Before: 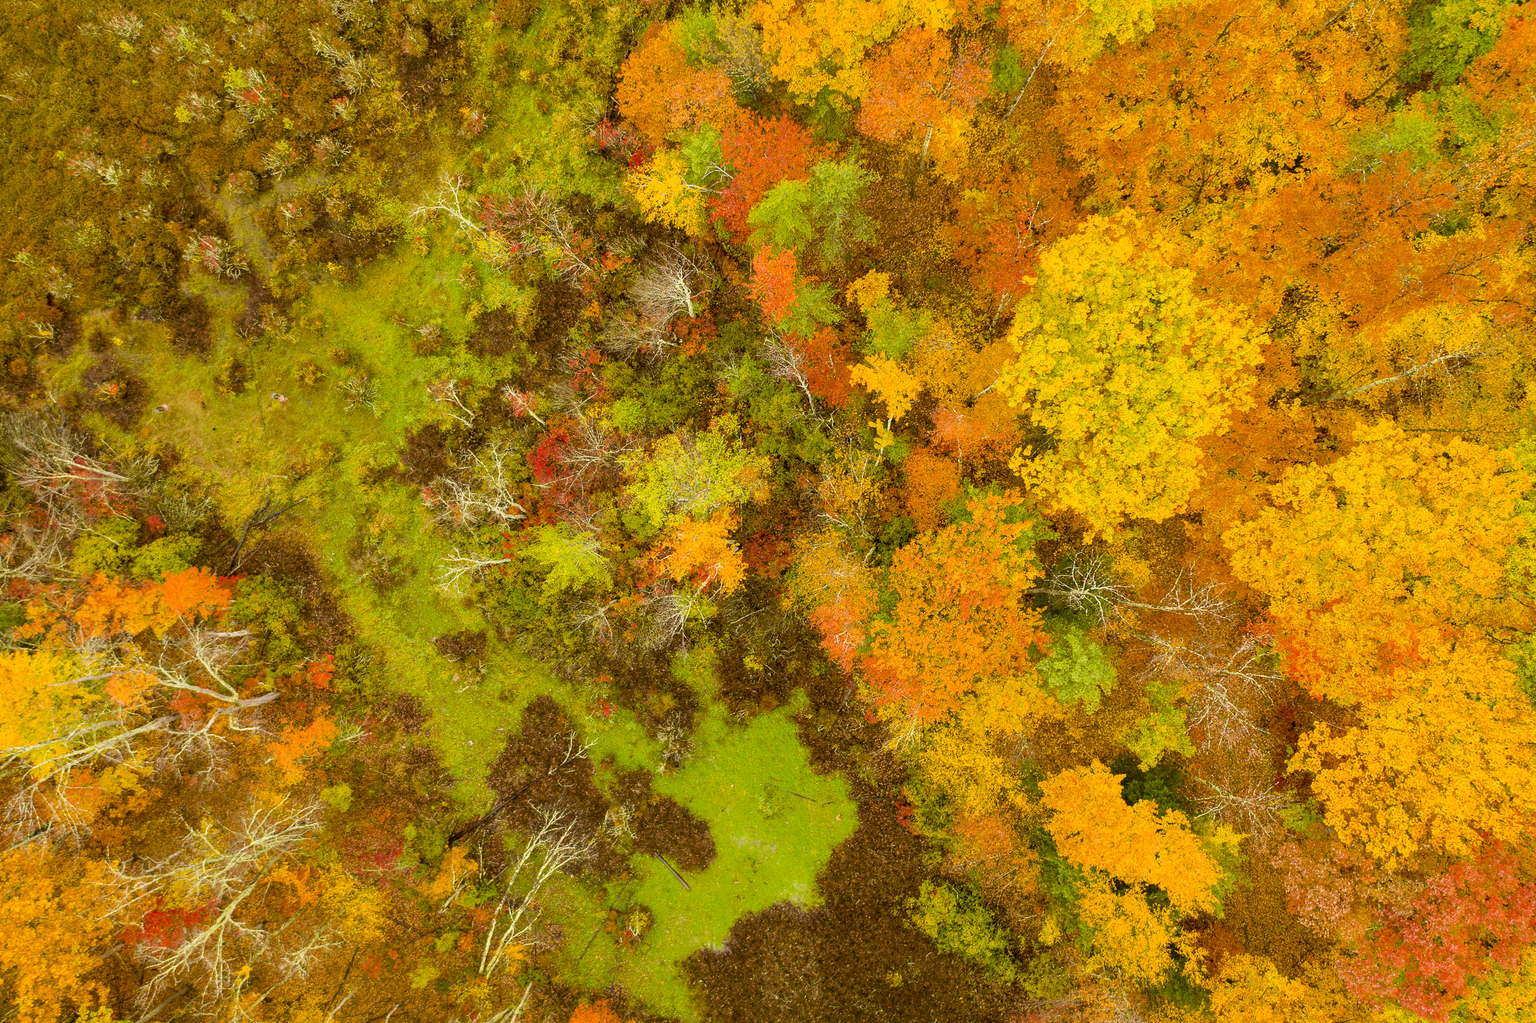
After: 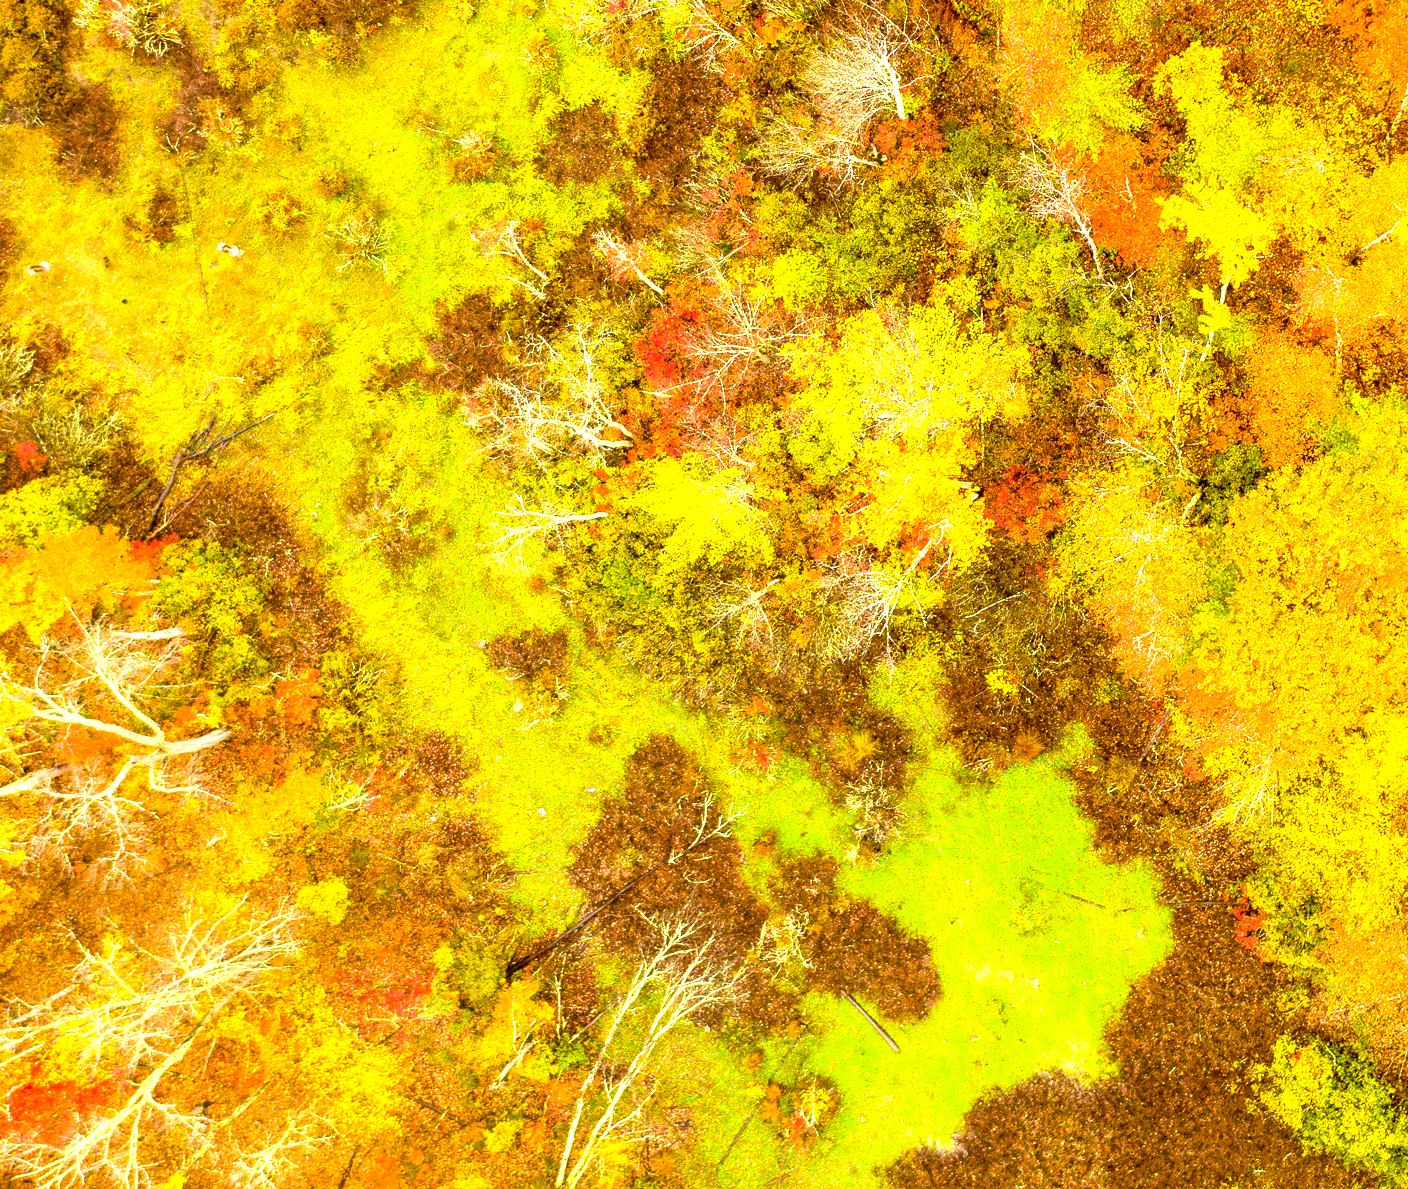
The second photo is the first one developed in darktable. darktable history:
contrast brightness saturation: contrast 0.05
exposure: black level correction 0, exposure 0.7 EV, compensate exposure bias true, compensate highlight preservation false
crop: left 8.966%, top 23.852%, right 34.699%, bottom 4.703%
